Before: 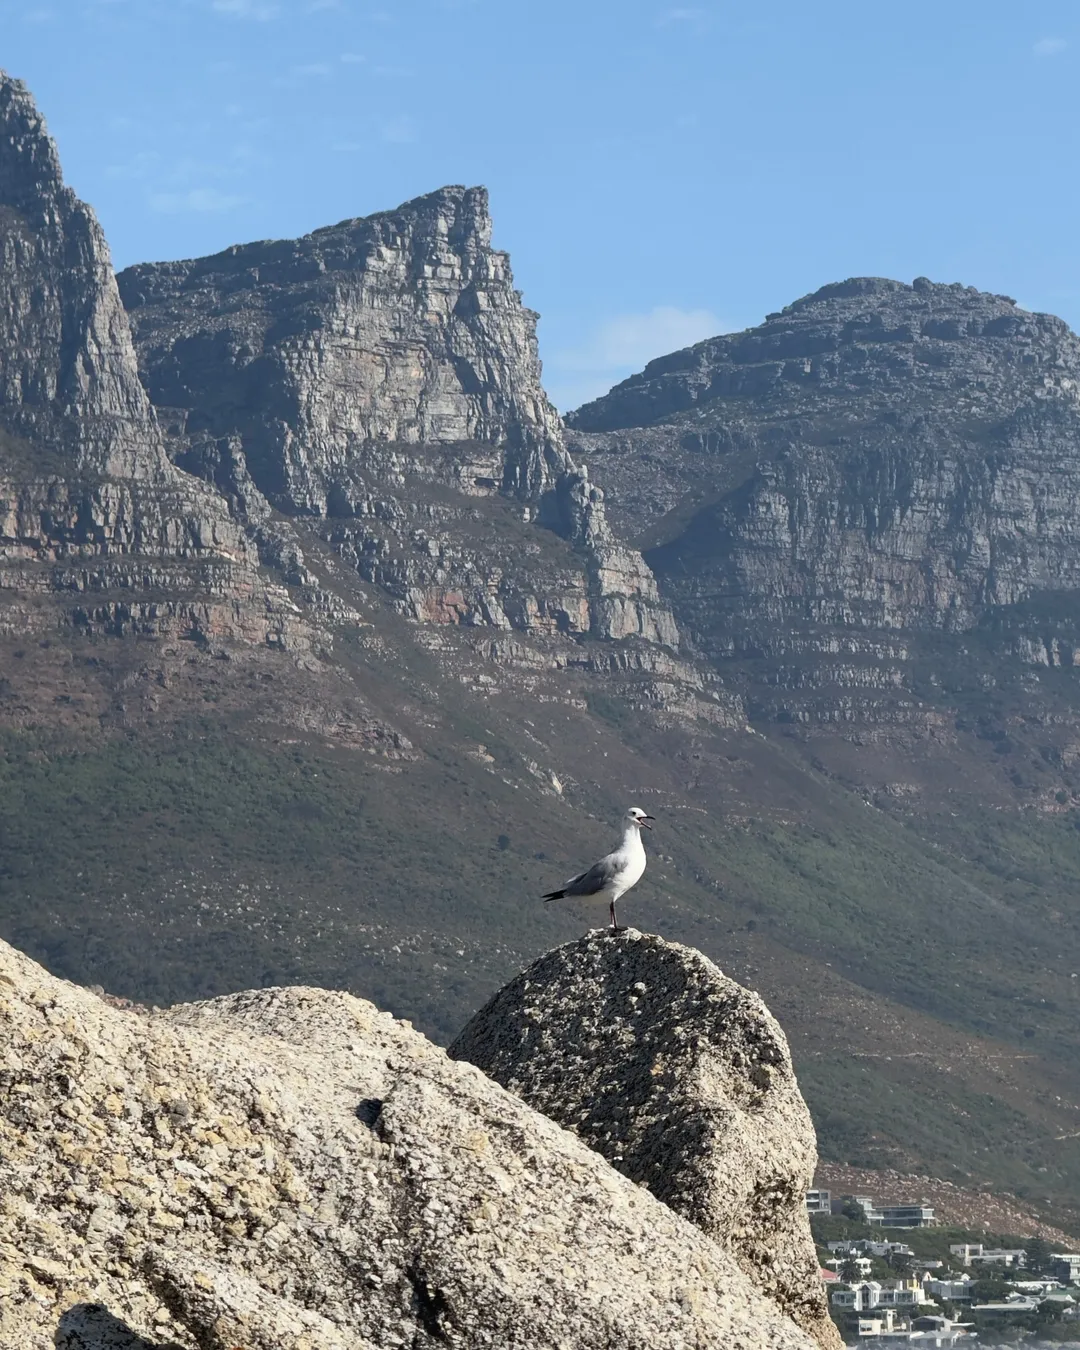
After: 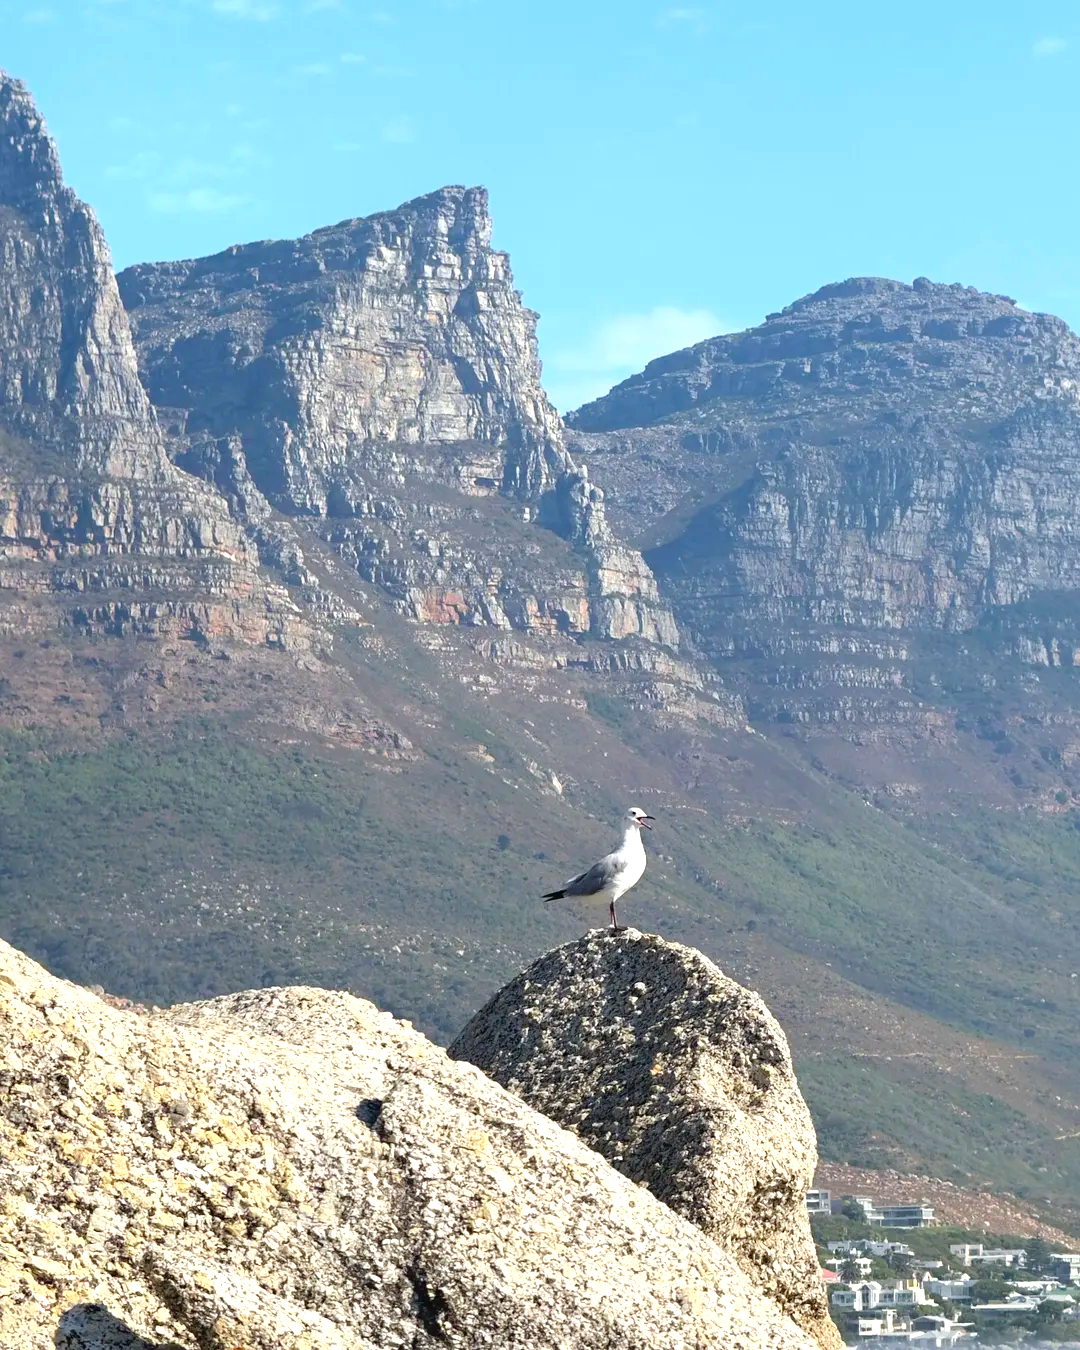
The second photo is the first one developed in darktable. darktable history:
exposure: black level correction 0, exposure 0.7 EV, compensate exposure bias true, compensate highlight preservation false
color balance rgb: perceptual saturation grading › global saturation 25%, perceptual brilliance grading › mid-tones 10%, perceptual brilliance grading › shadows 15%, global vibrance 20%
